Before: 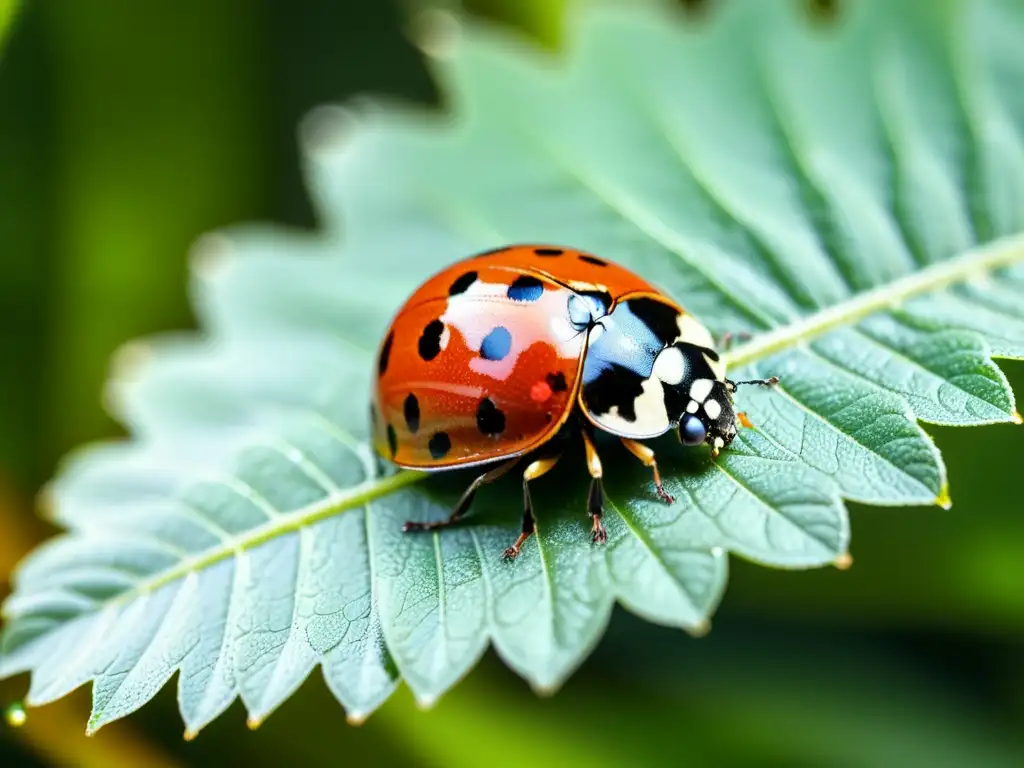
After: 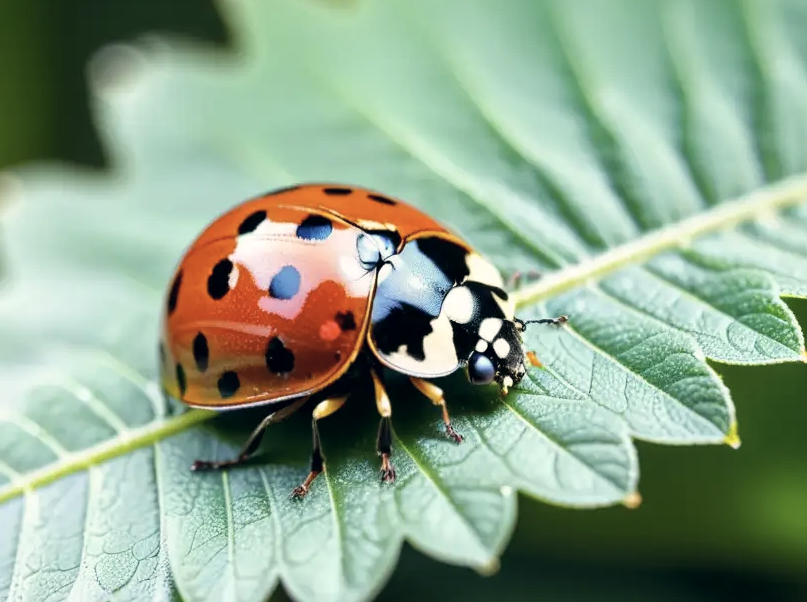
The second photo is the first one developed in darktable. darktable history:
crop and rotate: left 20.66%, top 8.069%, right 0.502%, bottom 13.499%
color correction: highlights a* 2.88, highlights b* 5, shadows a* -1.66, shadows b* -4.96, saturation 0.777
